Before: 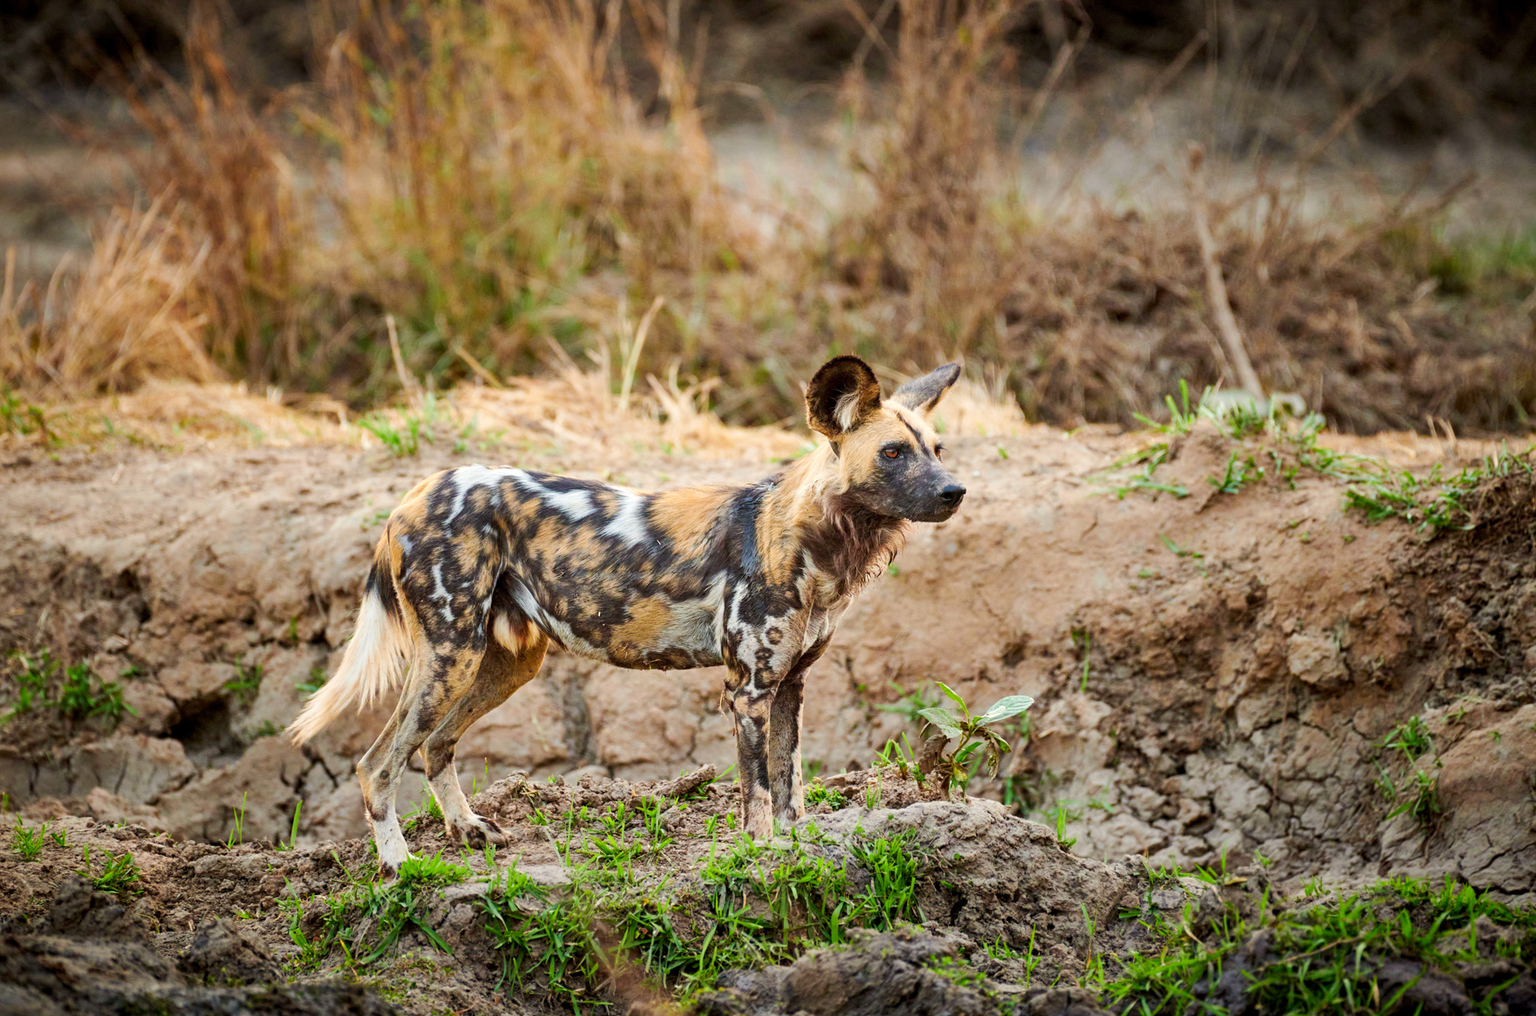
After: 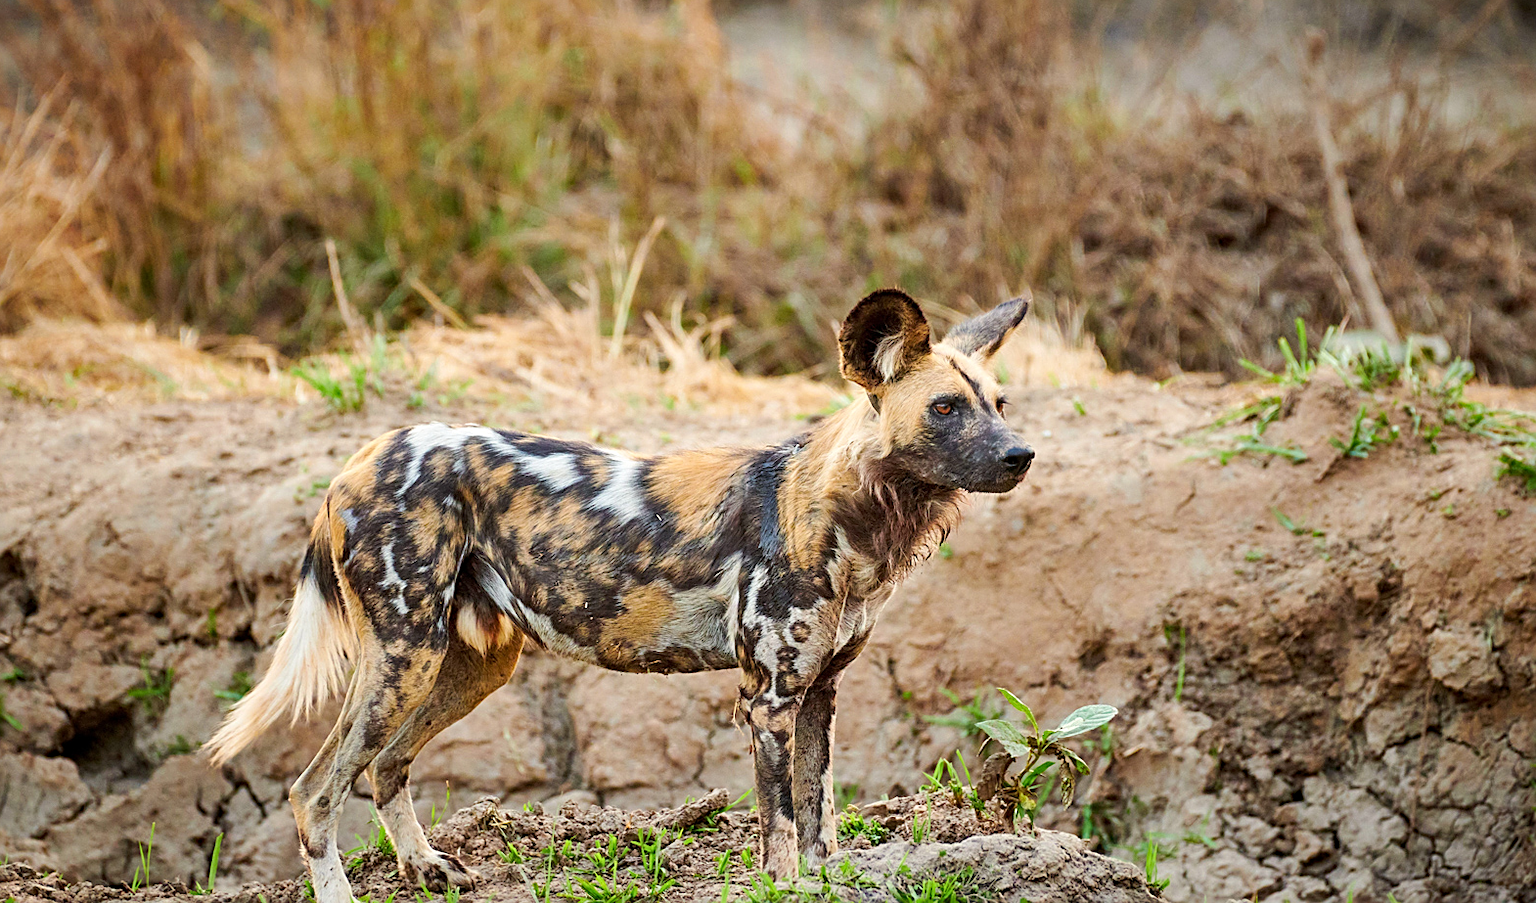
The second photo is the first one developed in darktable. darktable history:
crop: left 7.82%, top 11.808%, right 10.397%, bottom 15.39%
sharpen: on, module defaults
